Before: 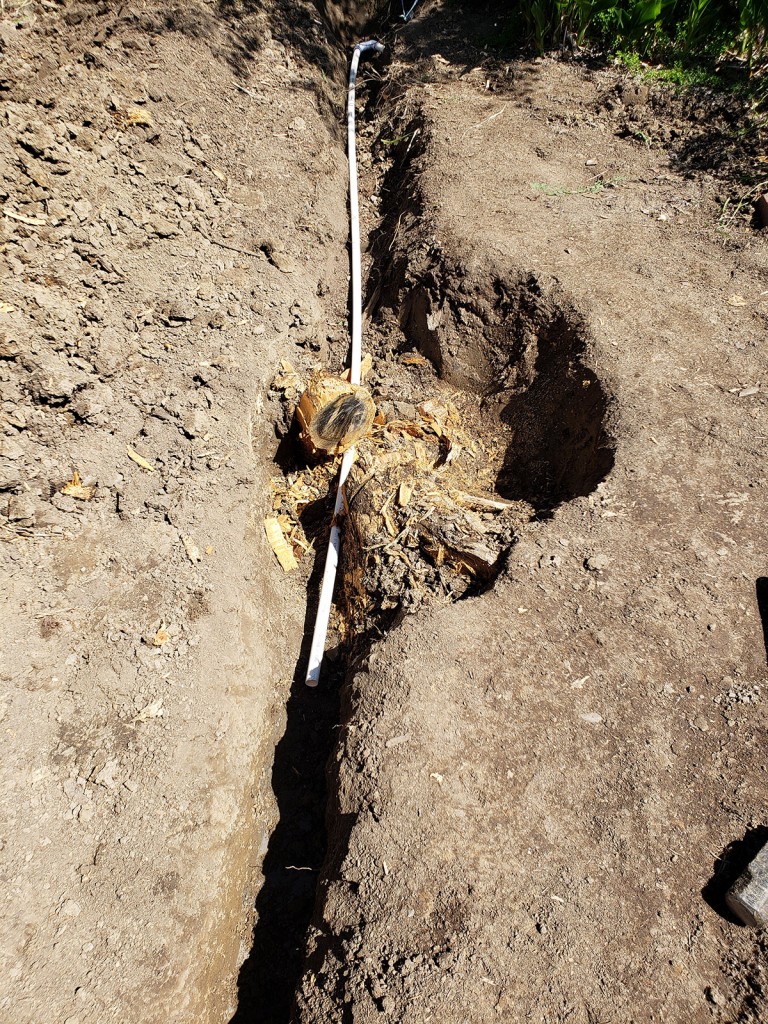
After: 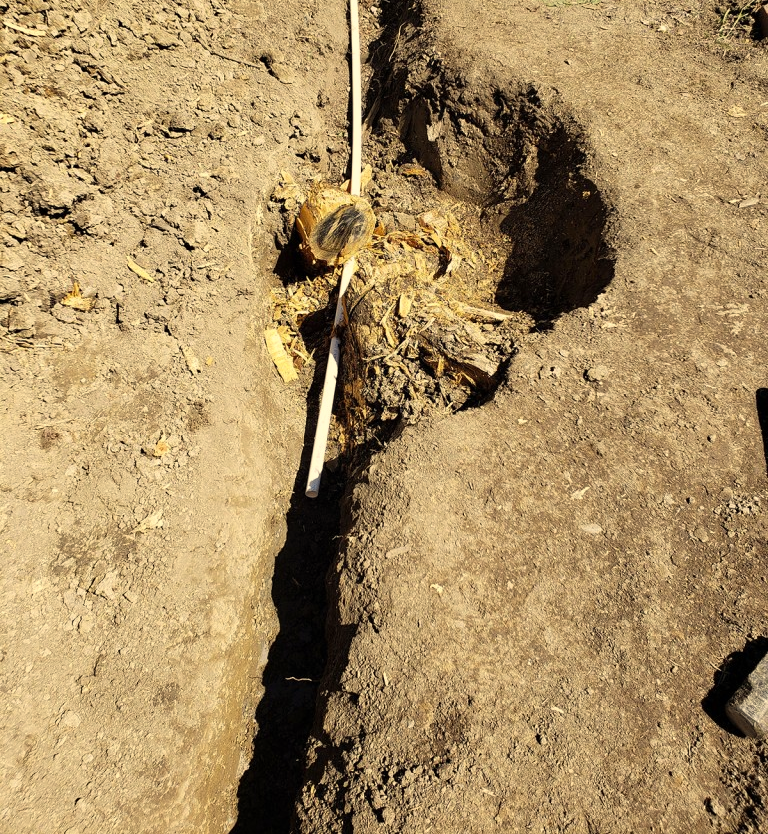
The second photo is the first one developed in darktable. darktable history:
color zones: curves: ch0 [(0, 0.613) (0.01, 0.613) (0.245, 0.448) (0.498, 0.529) (0.642, 0.665) (0.879, 0.777) (0.99, 0.613)]; ch1 [(0, 0) (0.143, 0) (0.286, 0) (0.429, 0) (0.571, 0) (0.714, 0) (0.857, 0)], mix -93.41%
color correction: highlights a* 2.72, highlights b* 22.8
crop and rotate: top 18.507%
